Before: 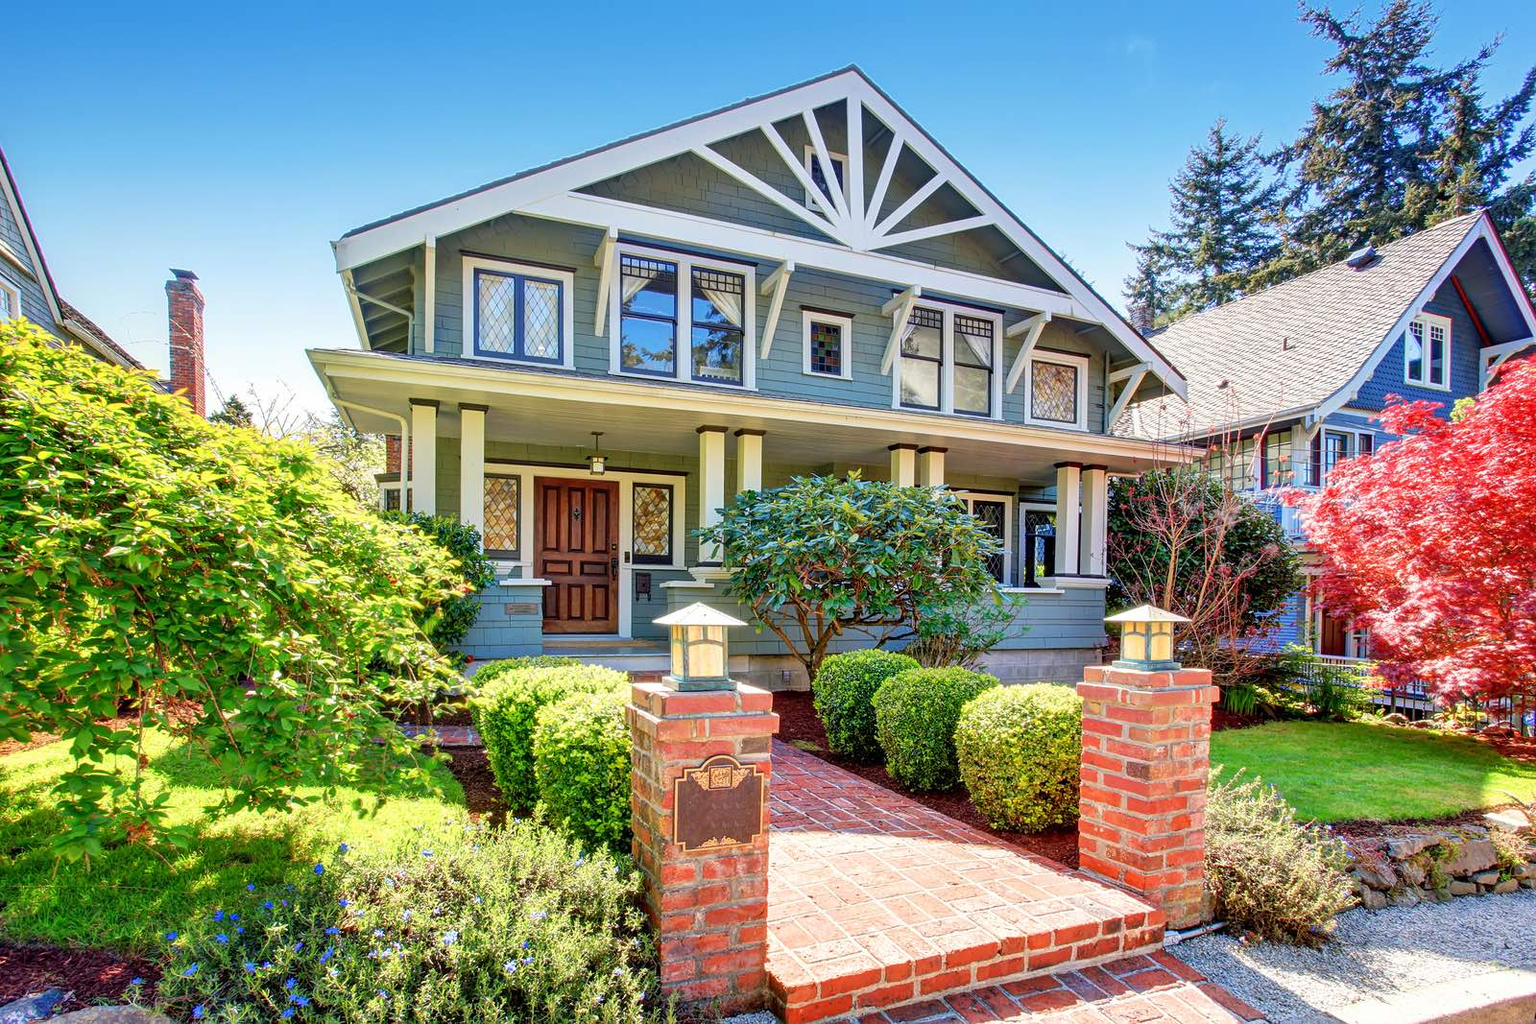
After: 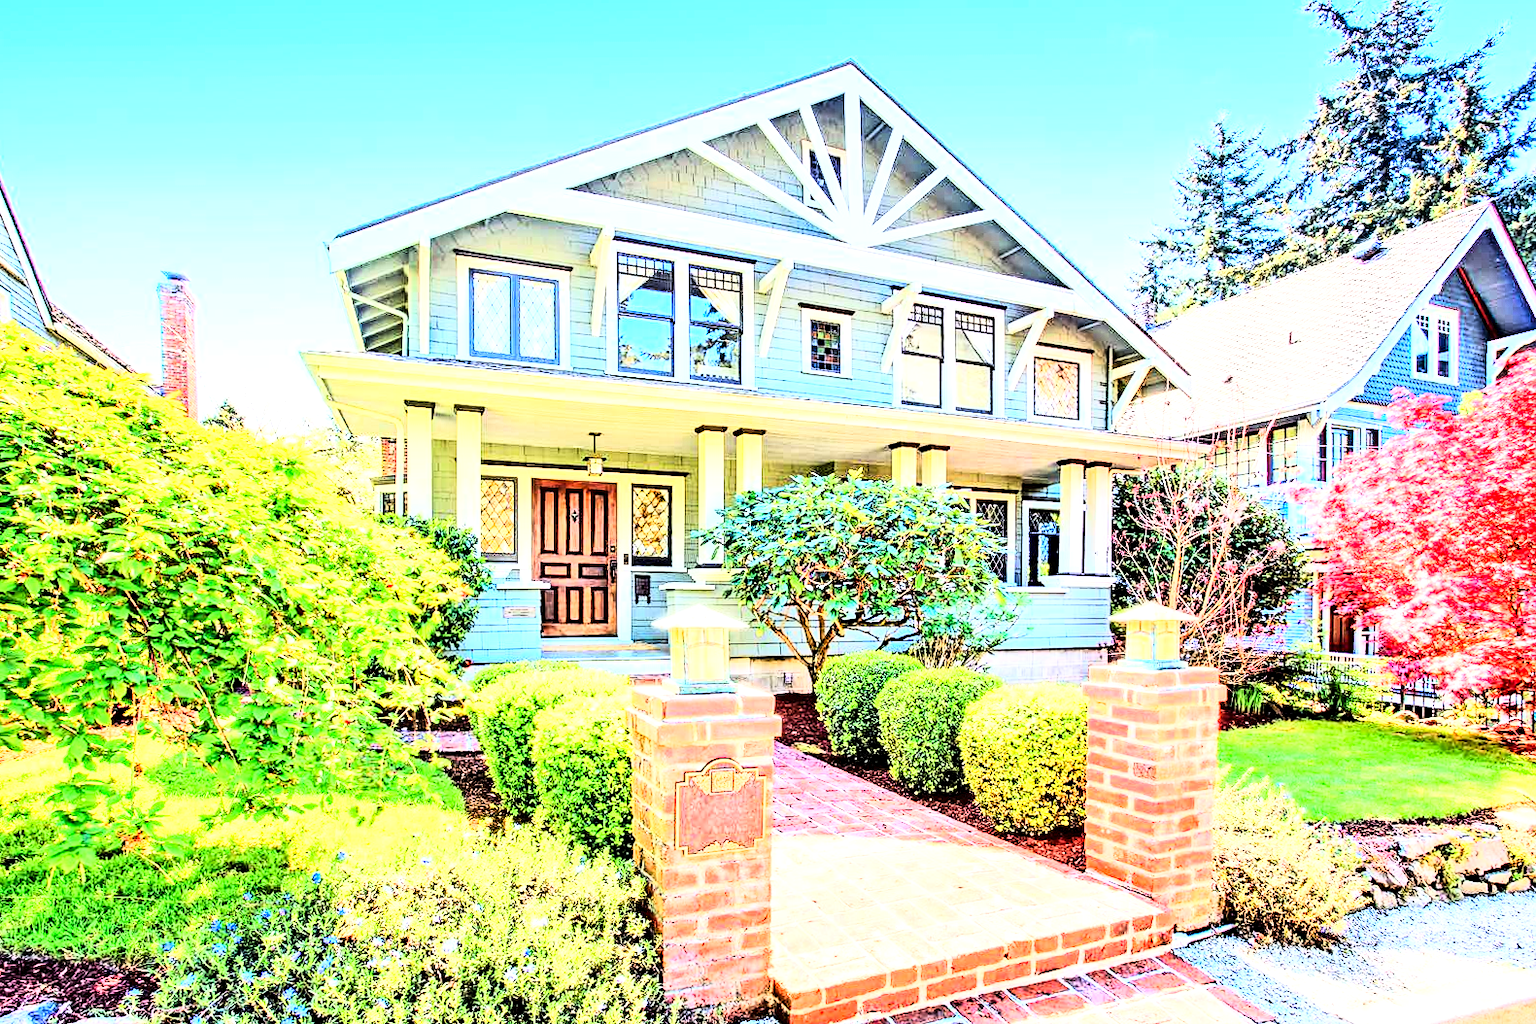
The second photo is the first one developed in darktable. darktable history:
contrast equalizer: octaves 7, y [[0.506, 0.531, 0.562, 0.606, 0.638, 0.669], [0.5 ×6], [0.5 ×6], [0 ×6], [0 ×6]]
rgb curve: curves: ch0 [(0, 0) (0.21, 0.15) (0.24, 0.21) (0.5, 0.75) (0.75, 0.96) (0.89, 0.99) (1, 1)]; ch1 [(0, 0.02) (0.21, 0.13) (0.25, 0.2) (0.5, 0.67) (0.75, 0.9) (0.89, 0.97) (1, 1)]; ch2 [(0, 0.02) (0.21, 0.13) (0.25, 0.2) (0.5, 0.67) (0.75, 0.9) (0.89, 0.97) (1, 1)], compensate middle gray true
rotate and perspective: rotation -0.45°, automatic cropping original format, crop left 0.008, crop right 0.992, crop top 0.012, crop bottom 0.988
exposure: black level correction 0, exposure 1.4 EV, compensate highlight preservation false
